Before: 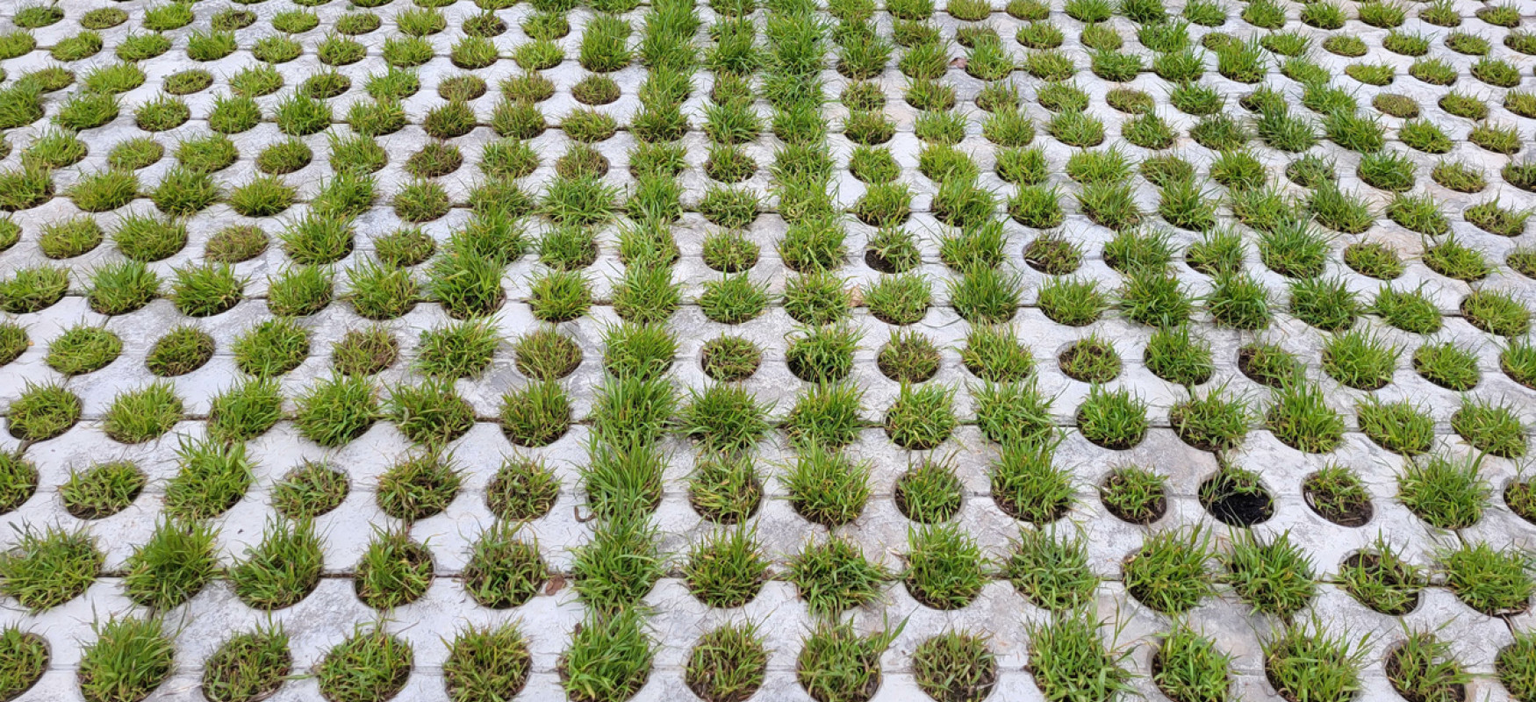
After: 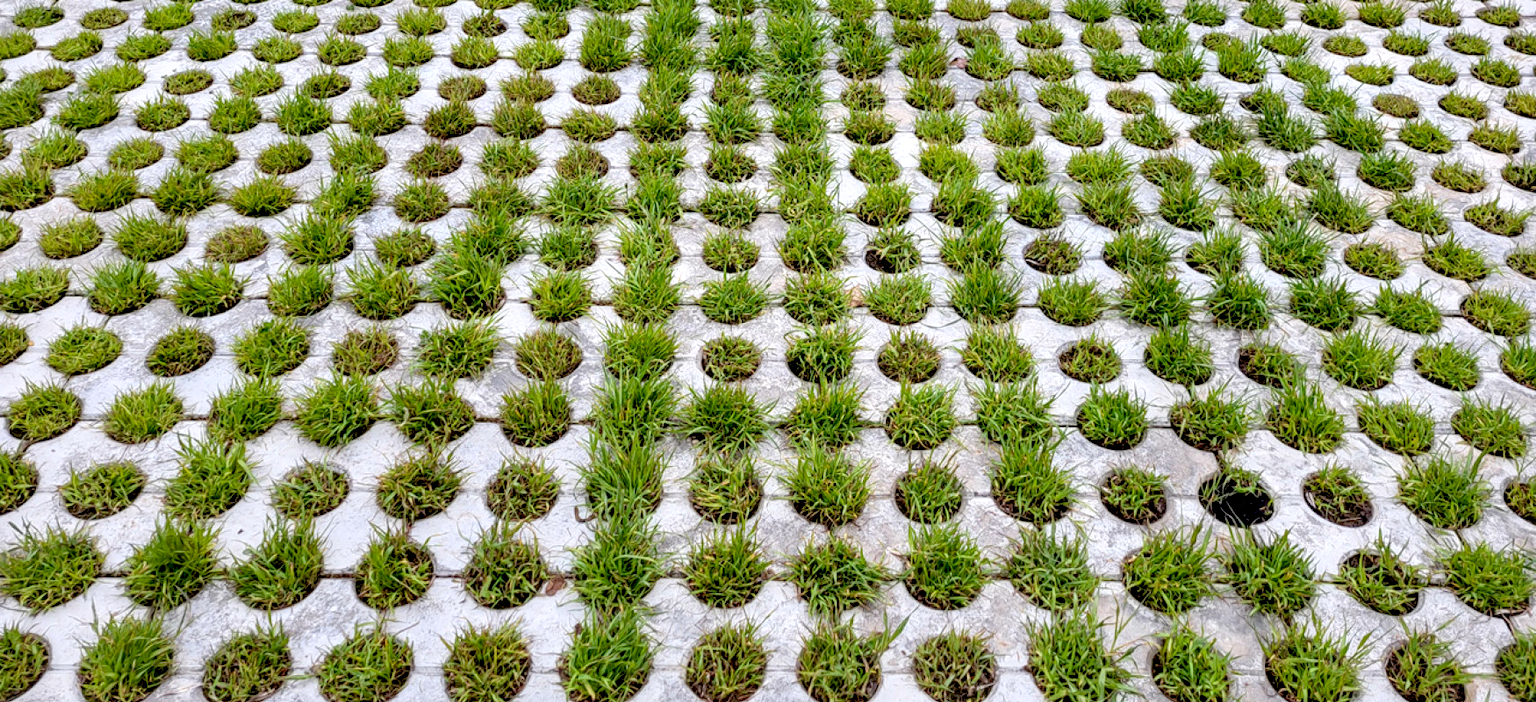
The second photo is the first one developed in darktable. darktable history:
exposure: black level correction 0.025, exposure 0.186 EV, compensate highlight preservation false
local contrast: on, module defaults
vignetting: fall-off start 100.11%, saturation -0.648, dithering 8-bit output, unbound false
